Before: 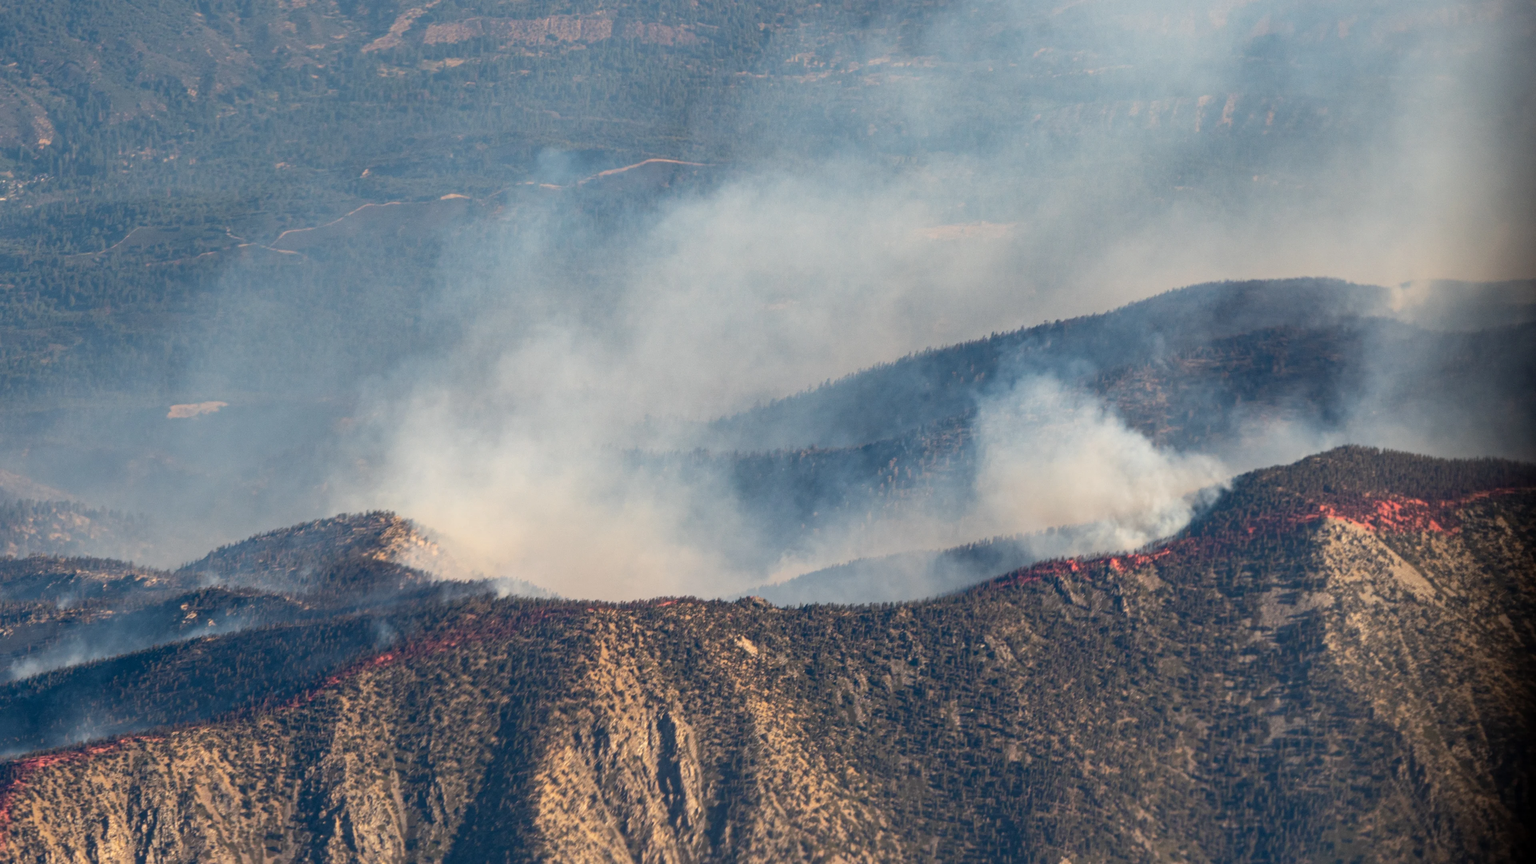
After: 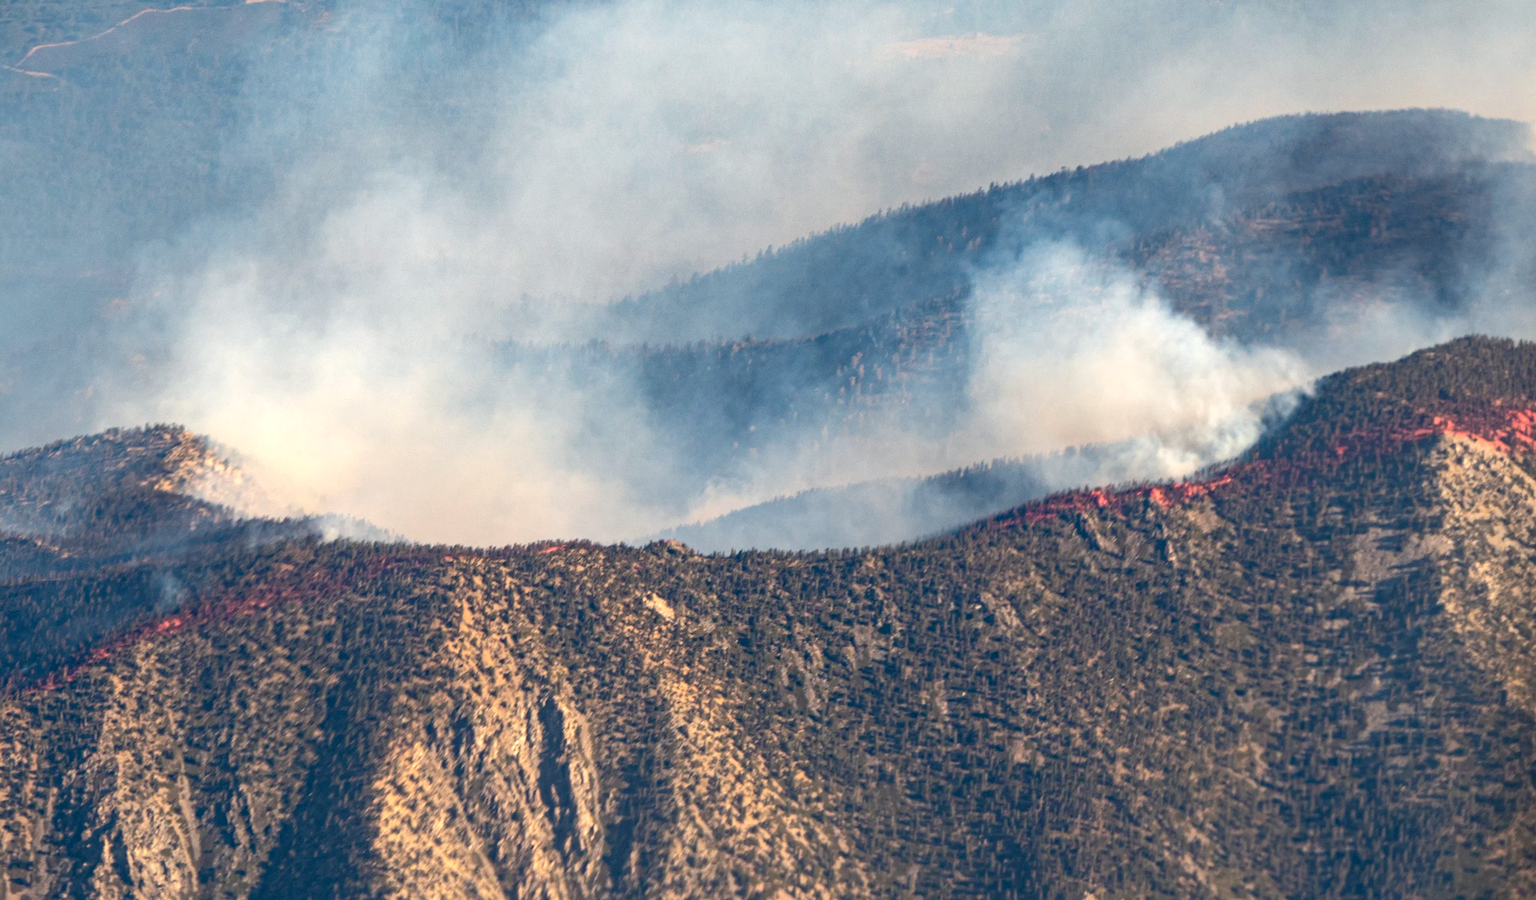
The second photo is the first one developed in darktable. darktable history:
exposure: exposure 0.507 EV, compensate highlight preservation false
haze removal: compatibility mode true, adaptive false
crop: left 16.871%, top 22.857%, right 9.116%
